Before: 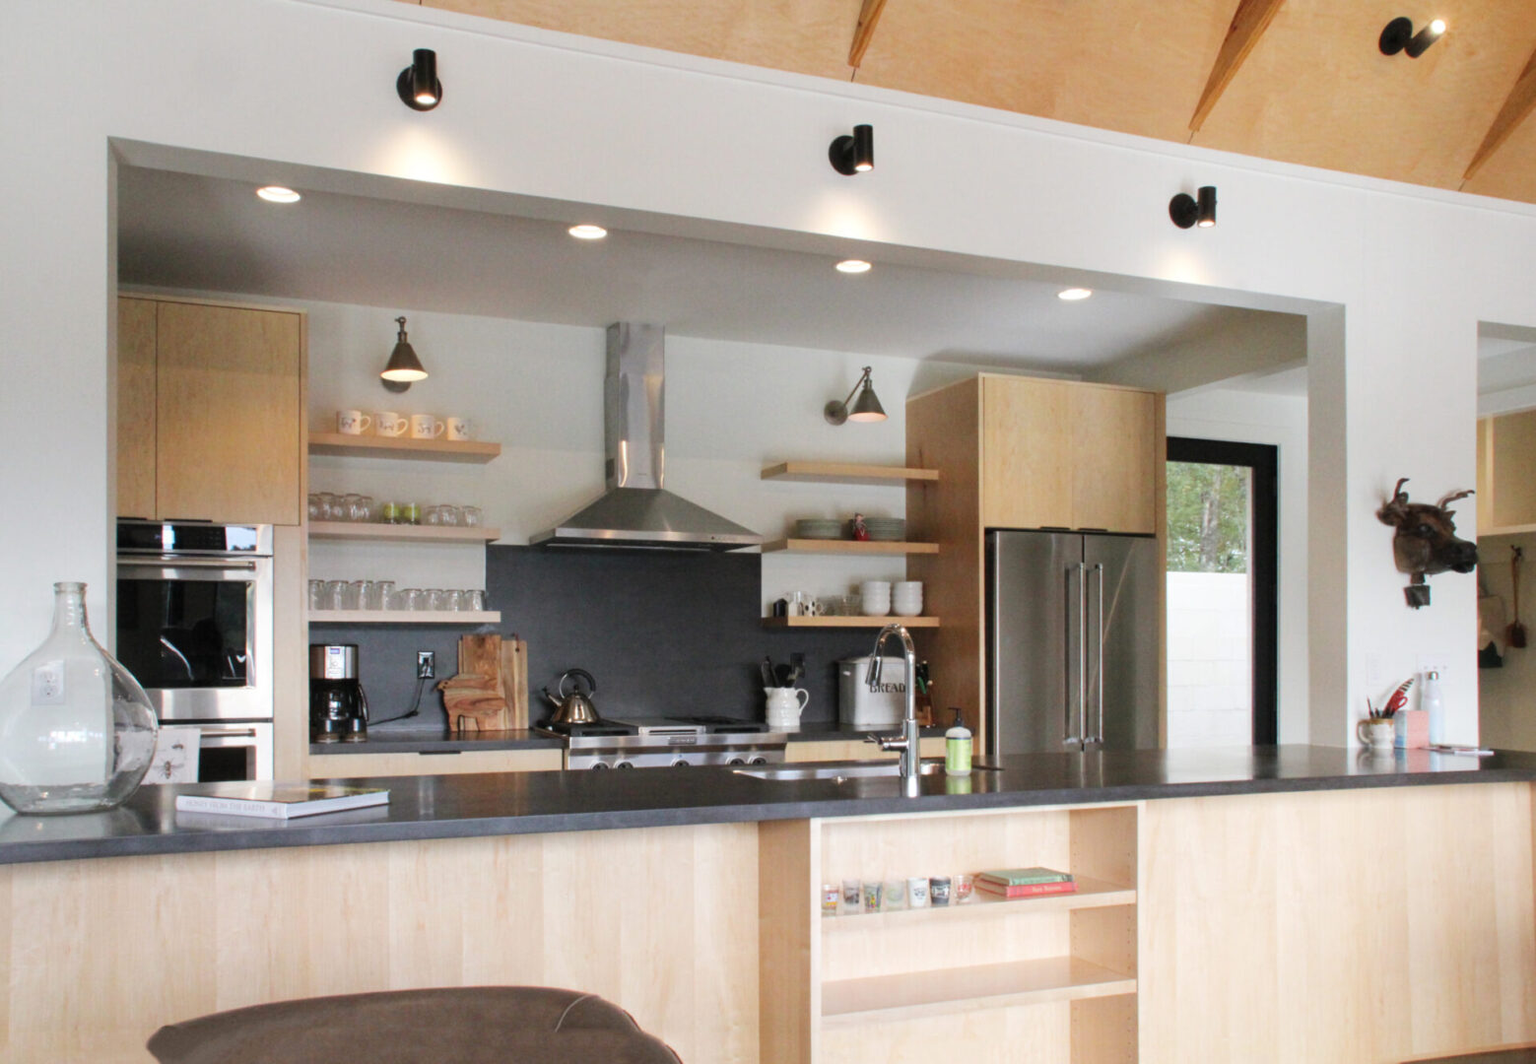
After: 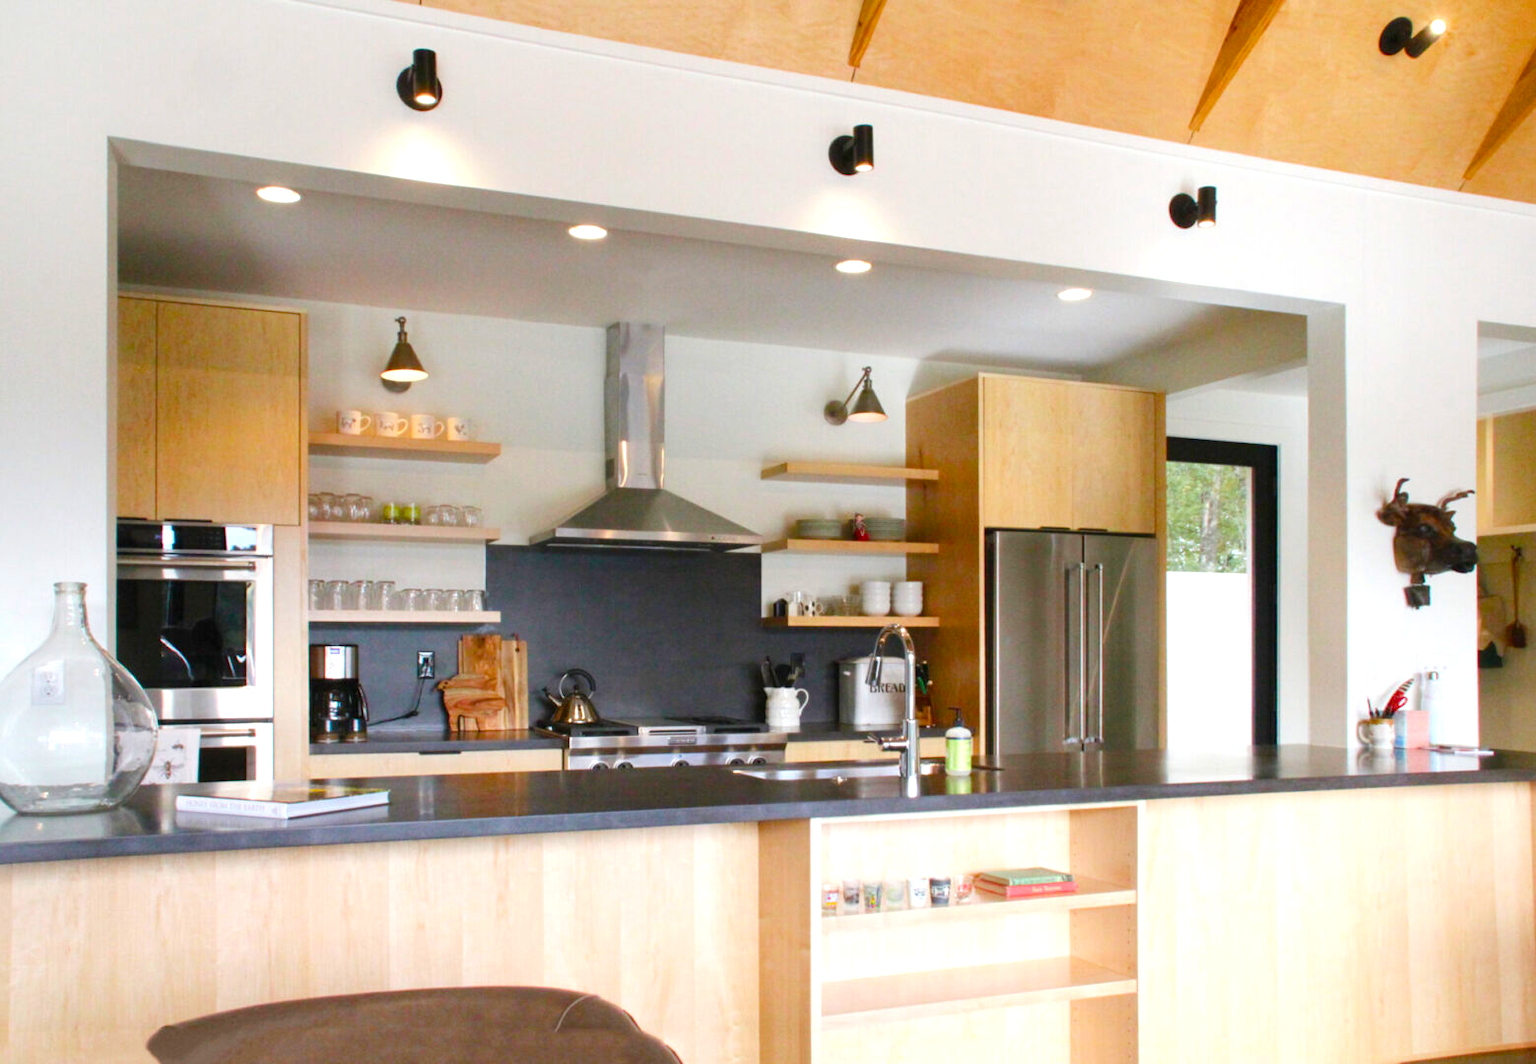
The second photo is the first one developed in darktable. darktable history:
exposure: exposure 0.426 EV, compensate highlight preservation false
color balance rgb: perceptual saturation grading › global saturation 20%, perceptual saturation grading › highlights -25%, perceptual saturation grading › shadows 50.52%, global vibrance 40.24%
